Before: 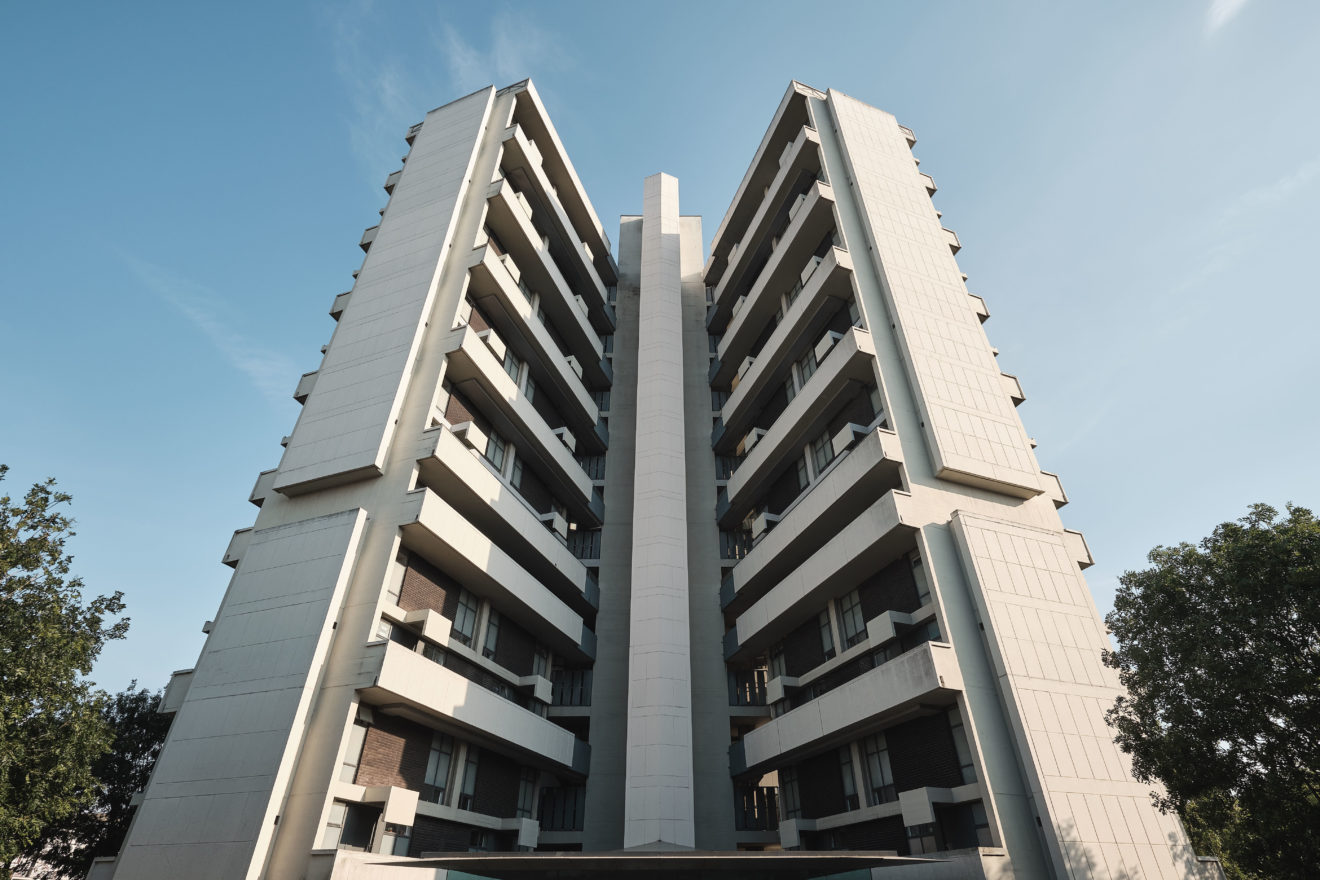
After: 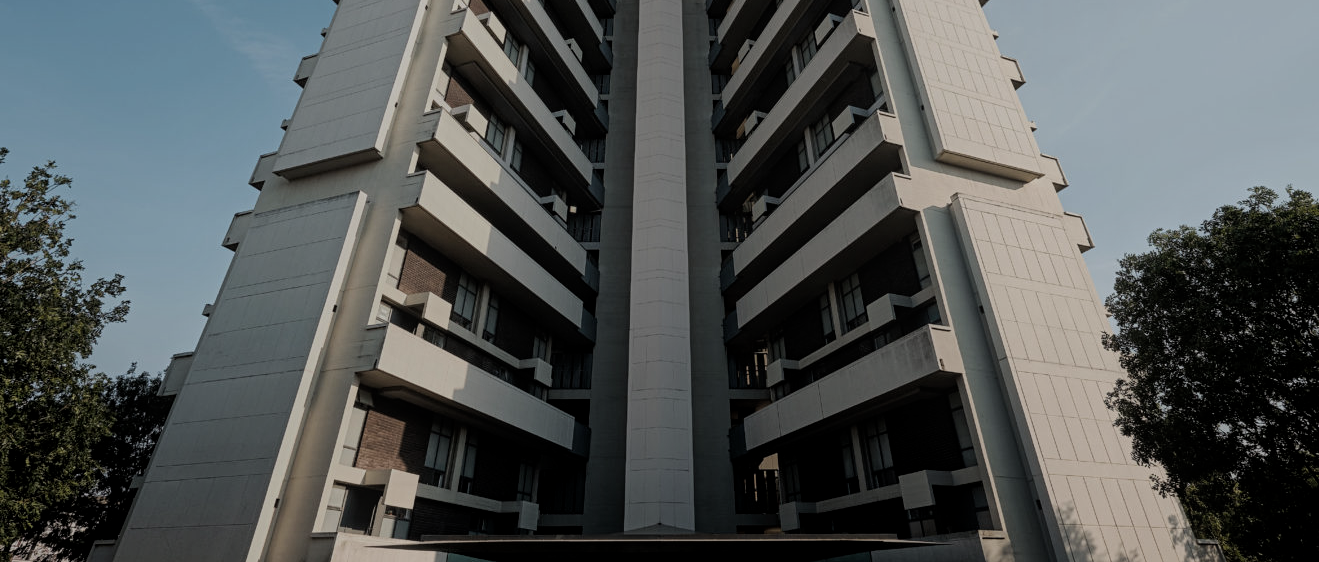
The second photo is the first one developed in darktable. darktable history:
crop and rotate: top 36.085%
contrast equalizer: octaves 7, y [[0.439, 0.44, 0.442, 0.457, 0.493, 0.498], [0.5 ×6], [0.5 ×6], [0 ×6], [0 ×6]]
local contrast: highlights 107%, shadows 98%, detail 120%, midtone range 0.2
filmic rgb: middle gray luminance 21.54%, black relative exposure -14.04 EV, white relative exposure 2.97 EV, target black luminance 0%, hardness 8.73, latitude 59.81%, contrast 1.21, highlights saturation mix 4.21%, shadows ↔ highlights balance 40.93%, color science v6 (2022)
exposure: exposure -0.946 EV, compensate highlight preservation false
